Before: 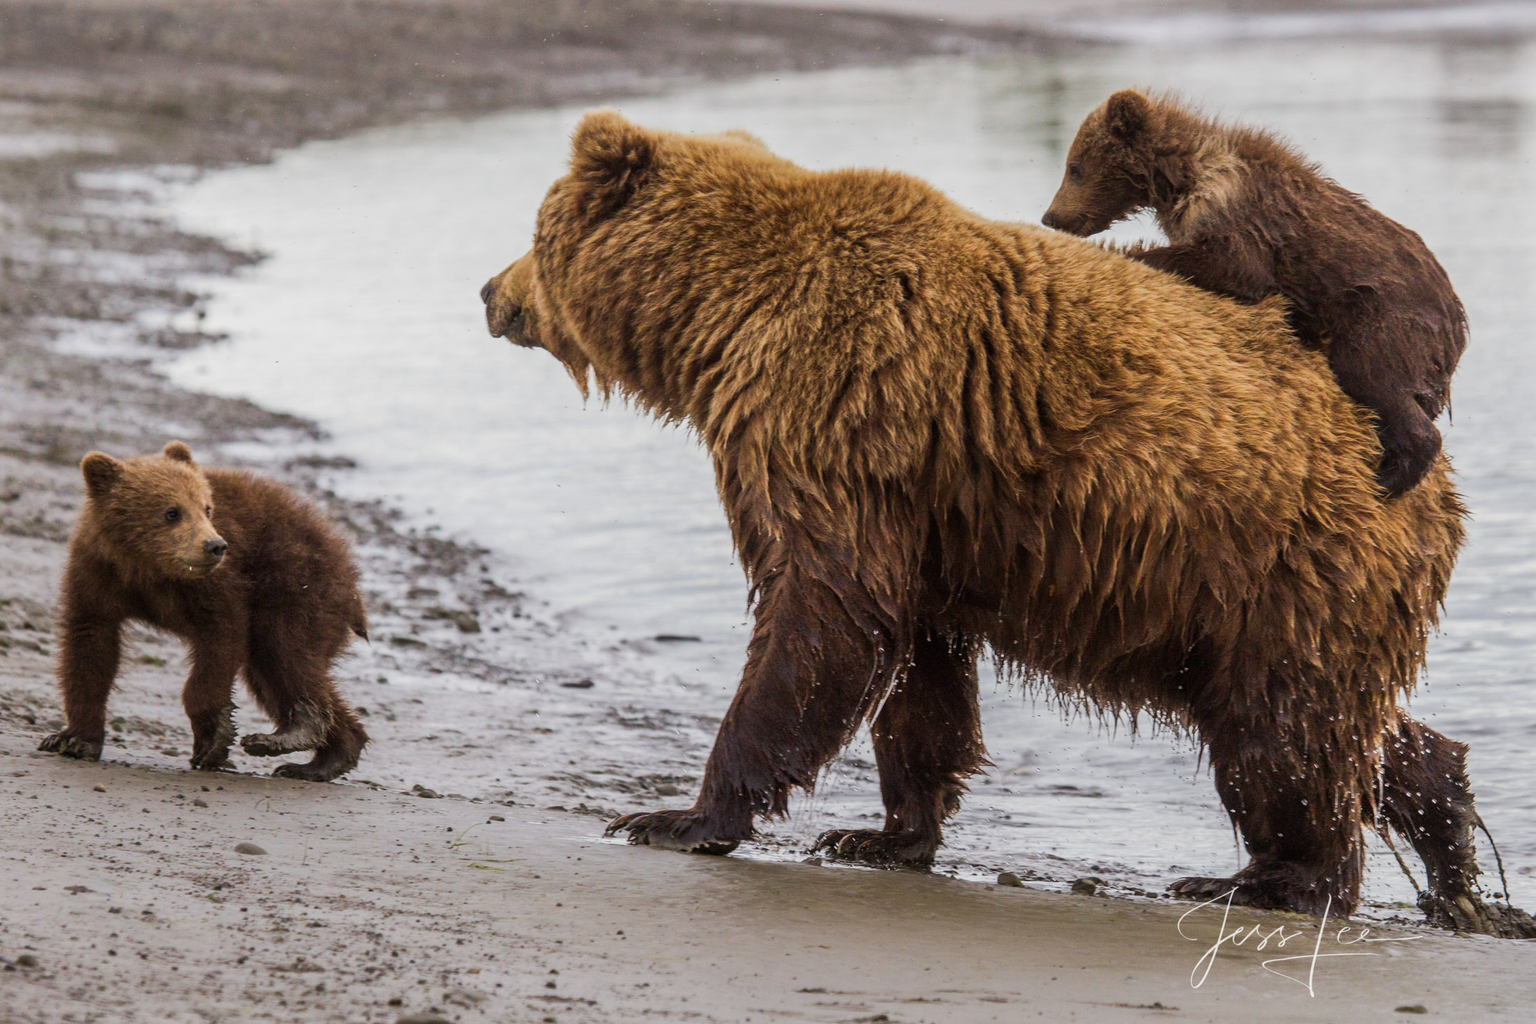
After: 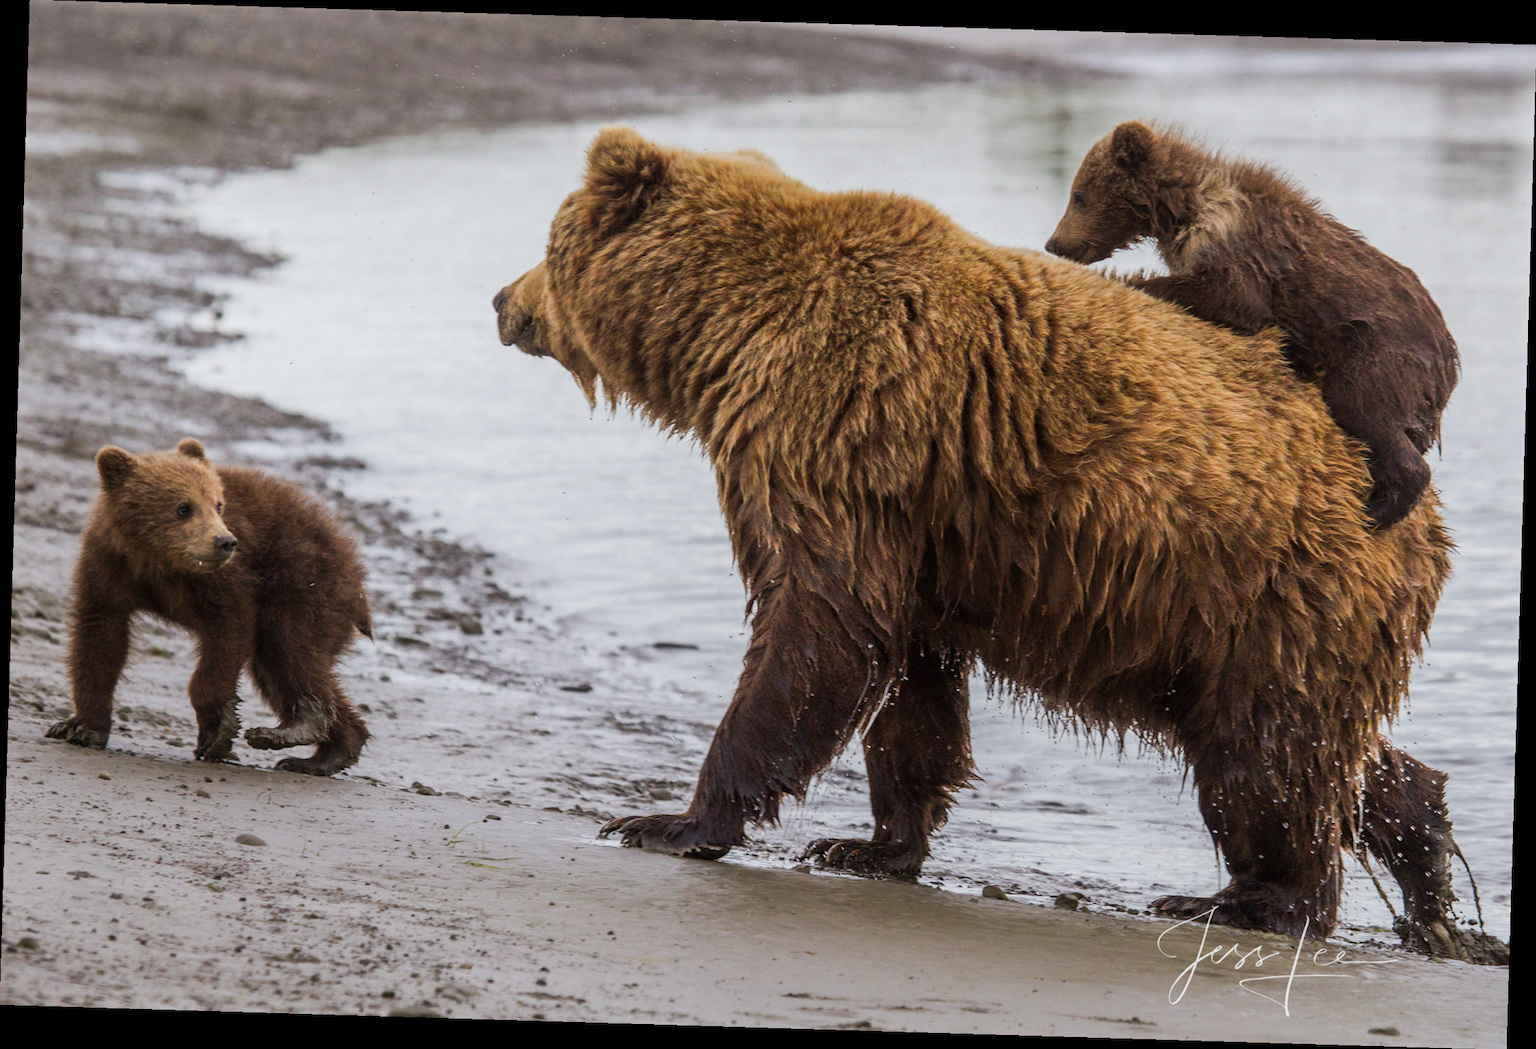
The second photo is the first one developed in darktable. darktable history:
white balance: red 0.988, blue 1.017
rotate and perspective: rotation 1.72°, automatic cropping off
